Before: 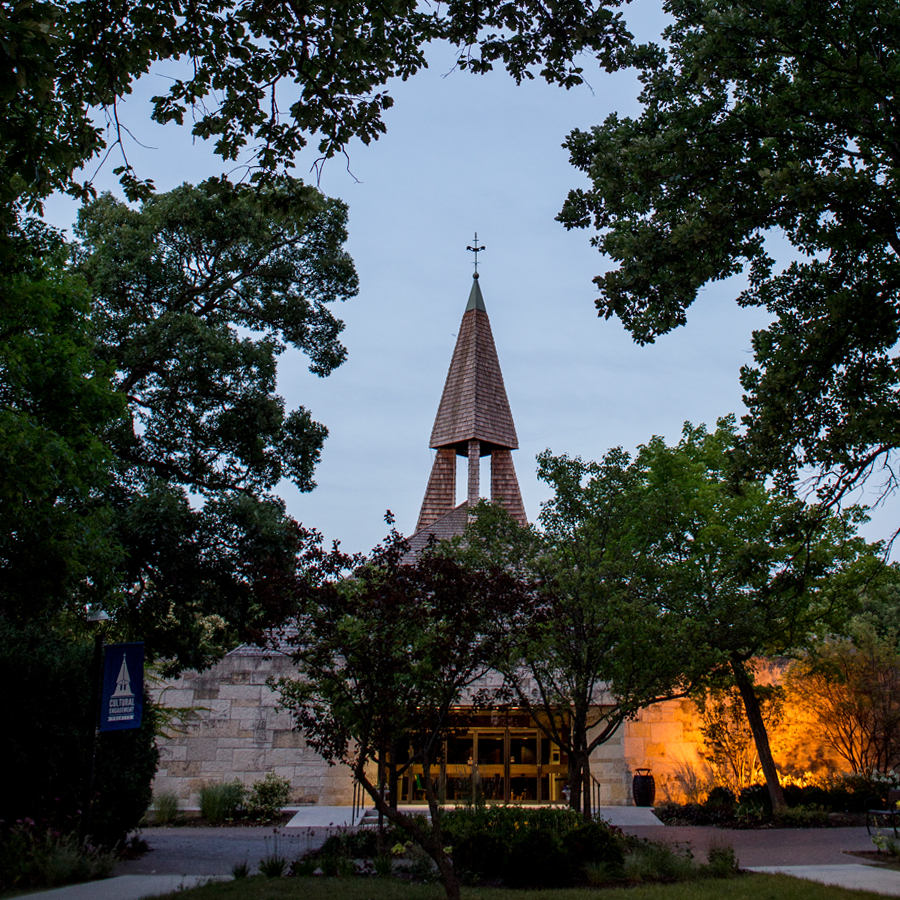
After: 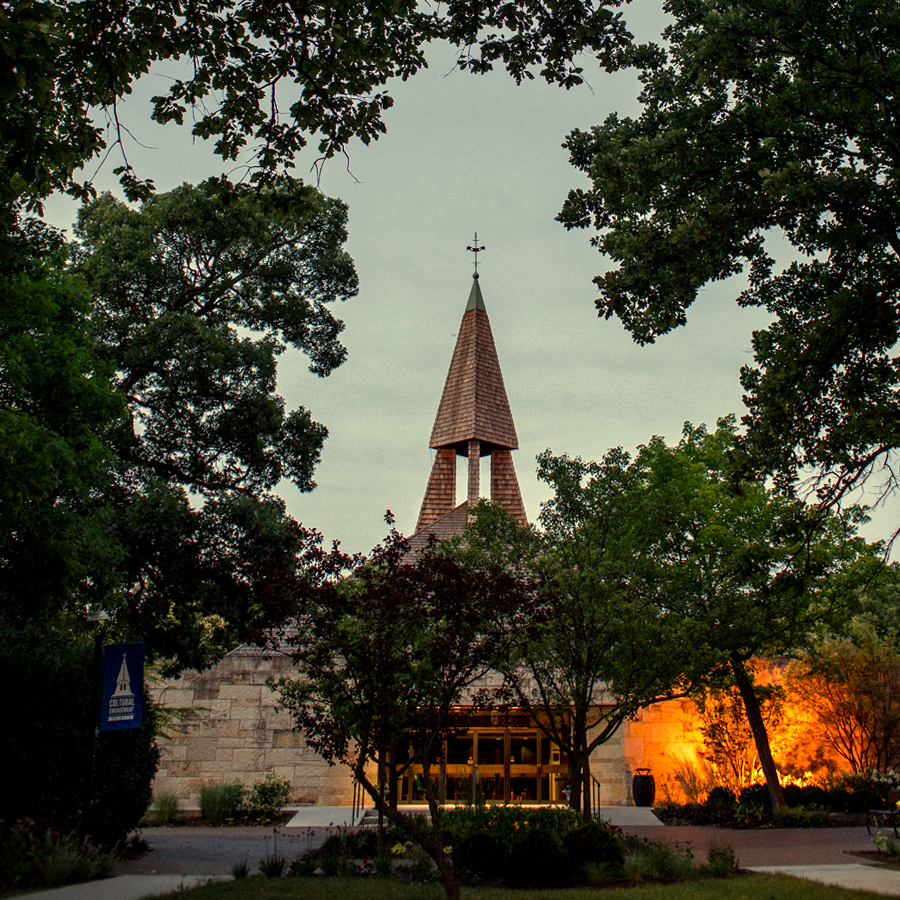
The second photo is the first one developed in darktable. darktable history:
white balance: red 1.08, blue 0.791
color zones: curves: ch0 [(0.004, 0.305) (0.261, 0.623) (0.389, 0.399) (0.708, 0.571) (0.947, 0.34)]; ch1 [(0.025, 0.645) (0.229, 0.584) (0.326, 0.551) (0.484, 0.262) (0.757, 0.643)]
